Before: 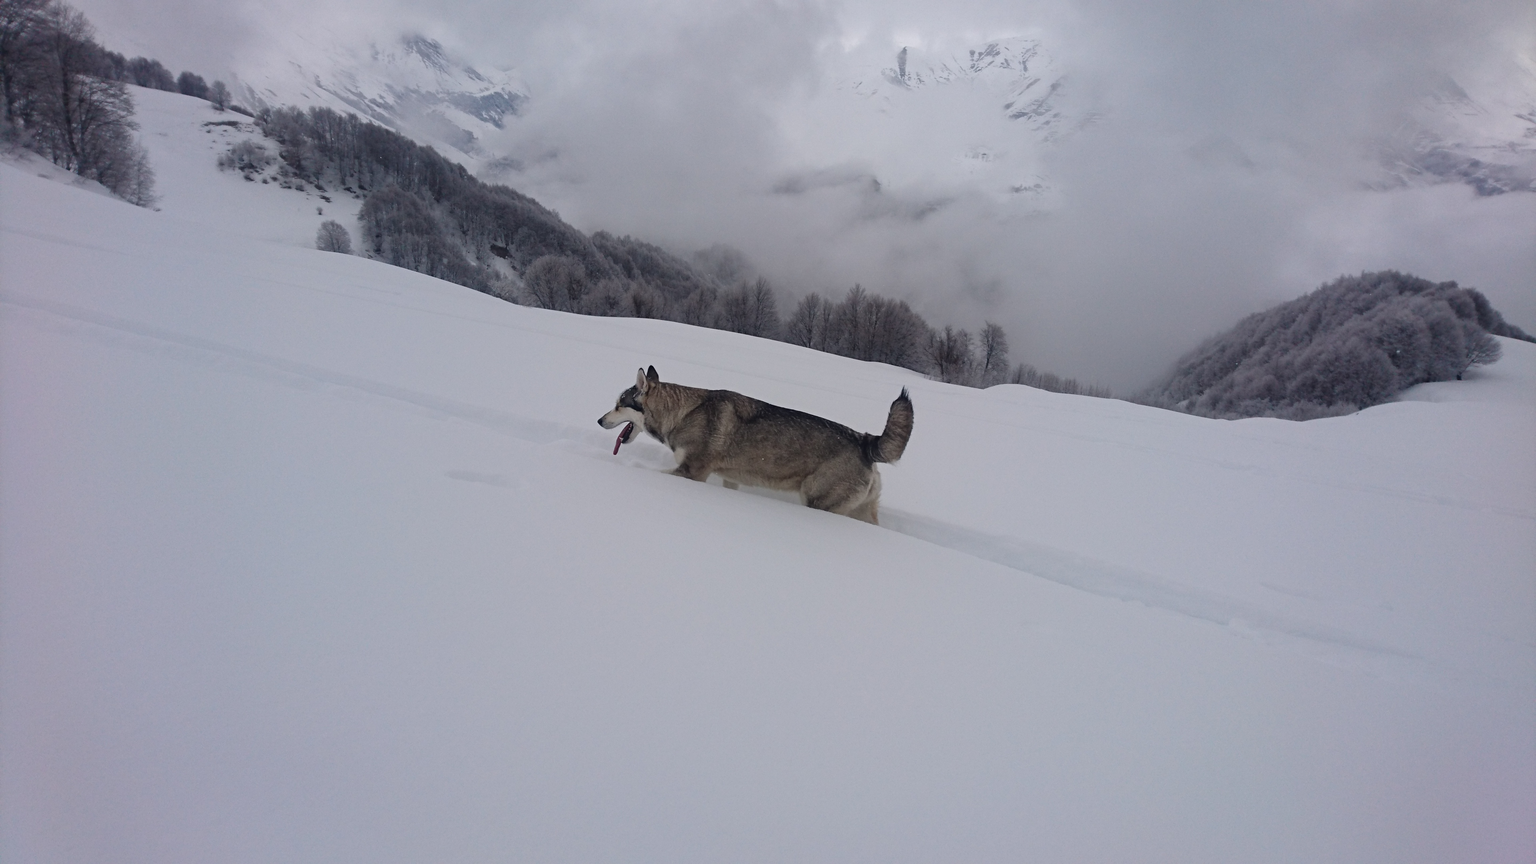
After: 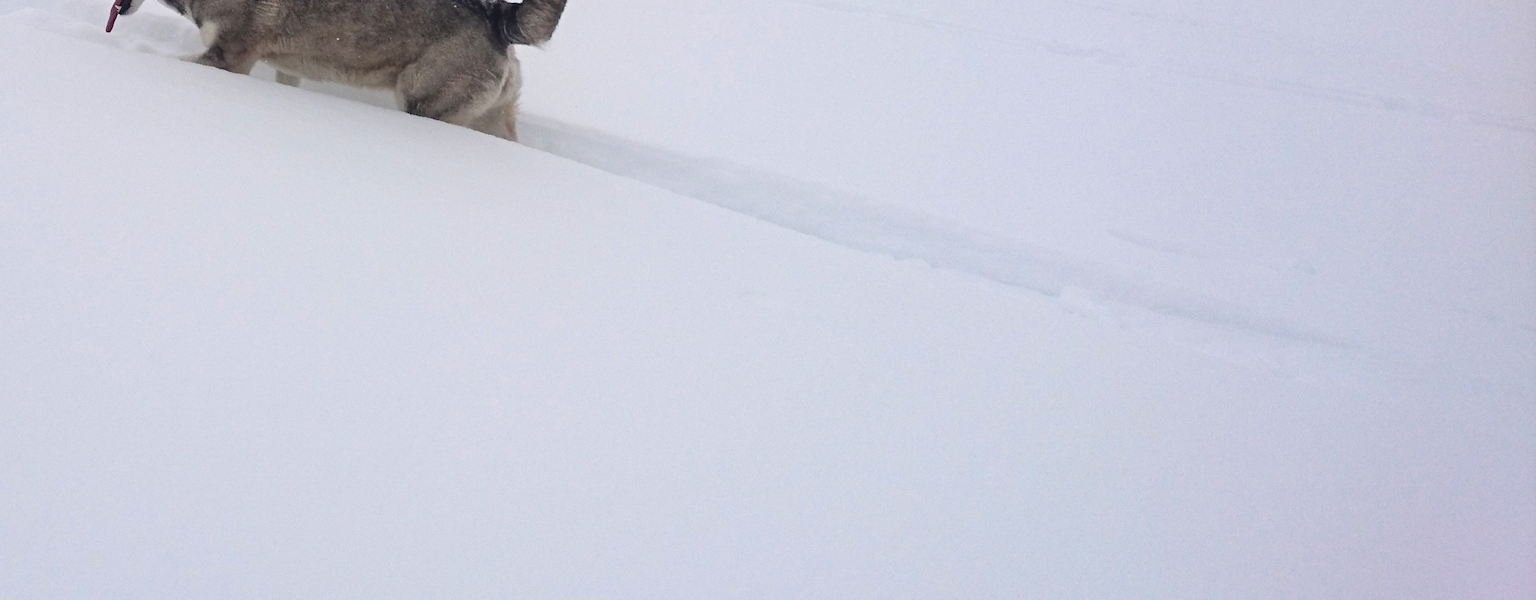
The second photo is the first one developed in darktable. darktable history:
crop and rotate: left 35.509%, top 50.238%, bottom 4.934%
exposure: exposure 0.669 EV, compensate highlight preservation false
